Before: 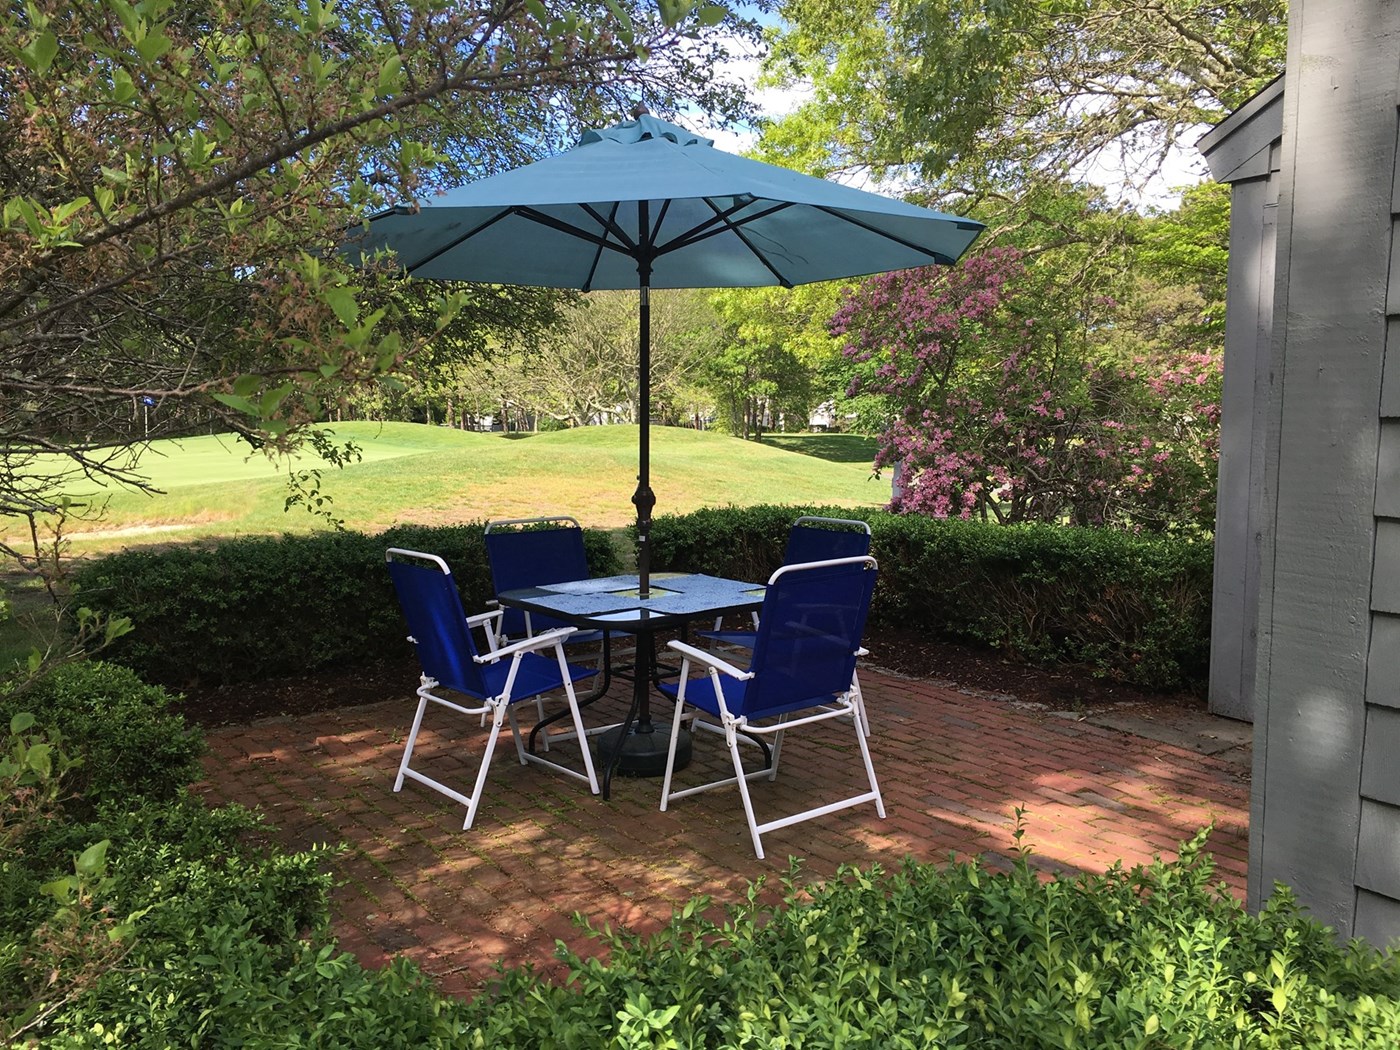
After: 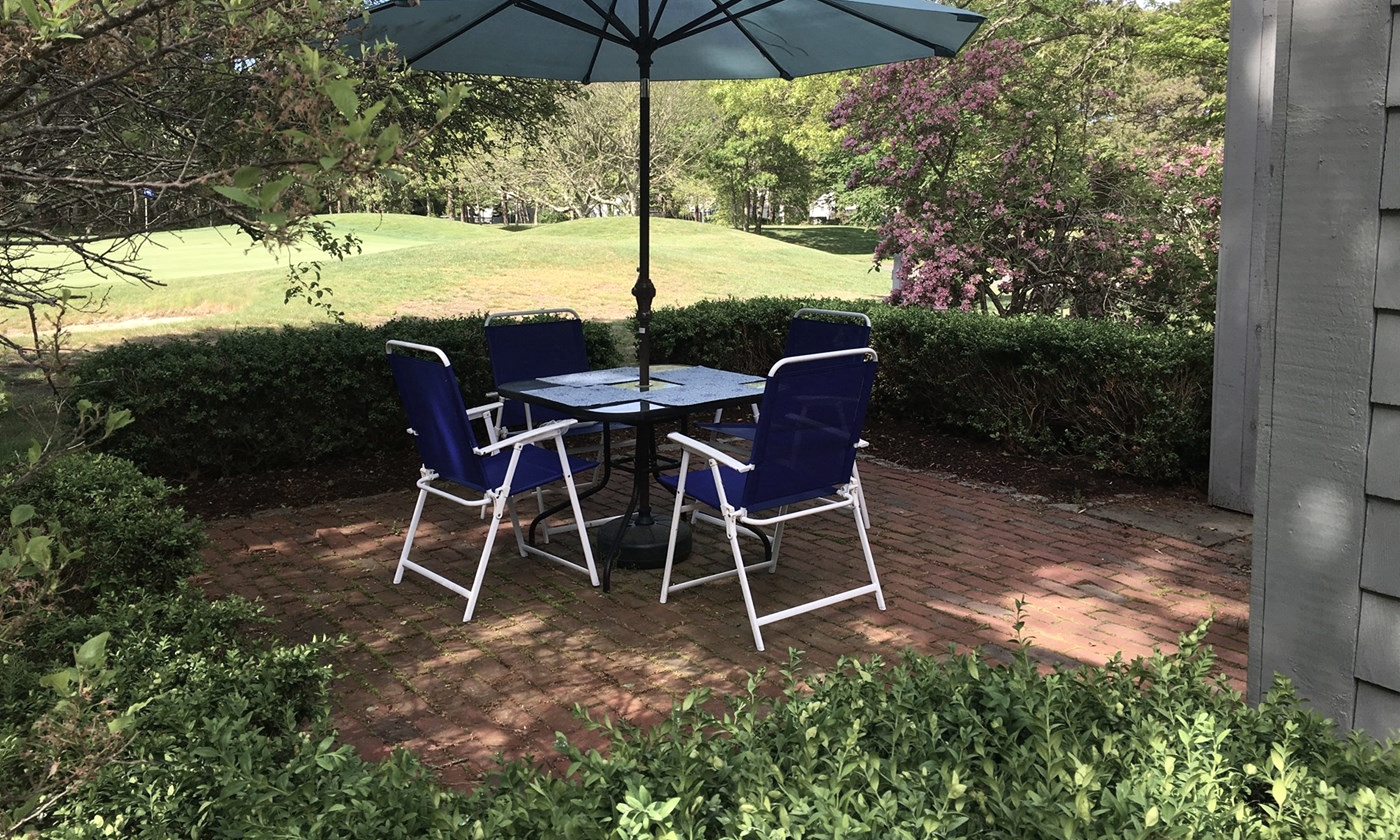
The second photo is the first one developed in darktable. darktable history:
contrast brightness saturation: contrast 0.1, saturation -0.3
exposure: exposure 0.128 EV, compensate highlight preservation false
crop and rotate: top 19.998%
